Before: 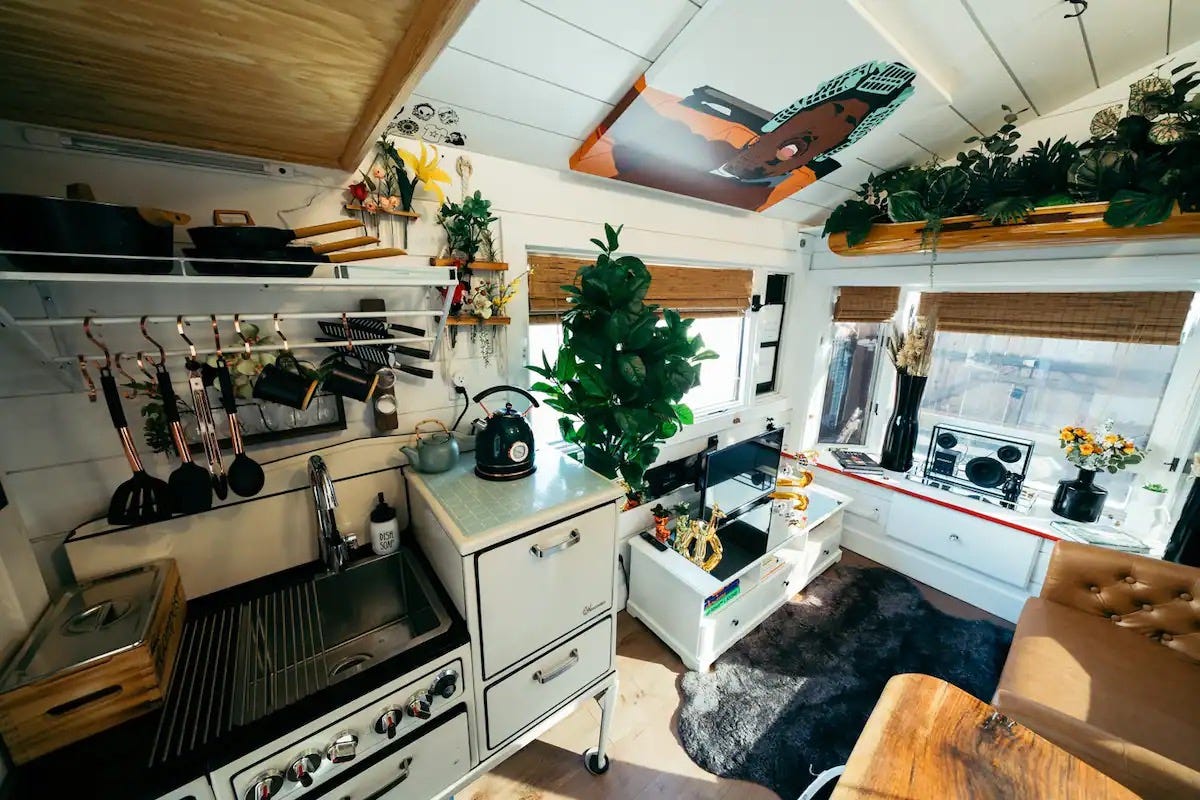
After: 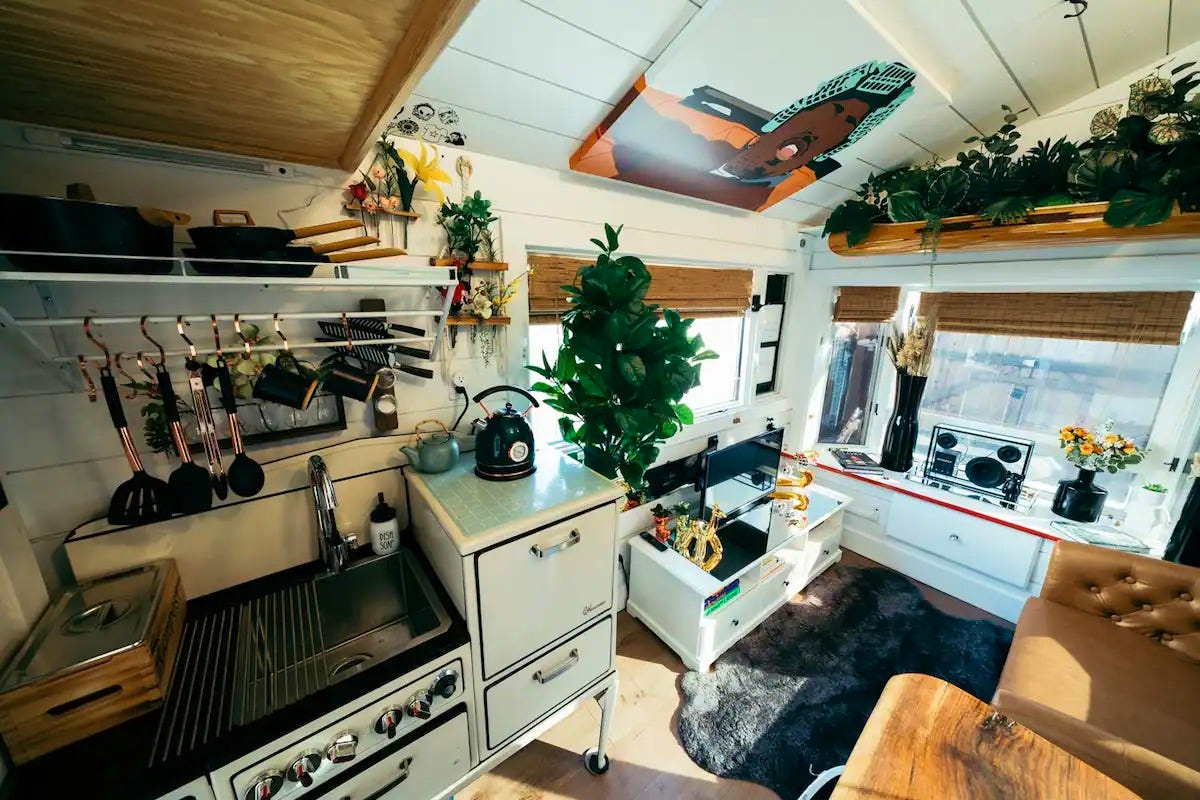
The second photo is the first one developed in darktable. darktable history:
velvia: strength 28.7%
